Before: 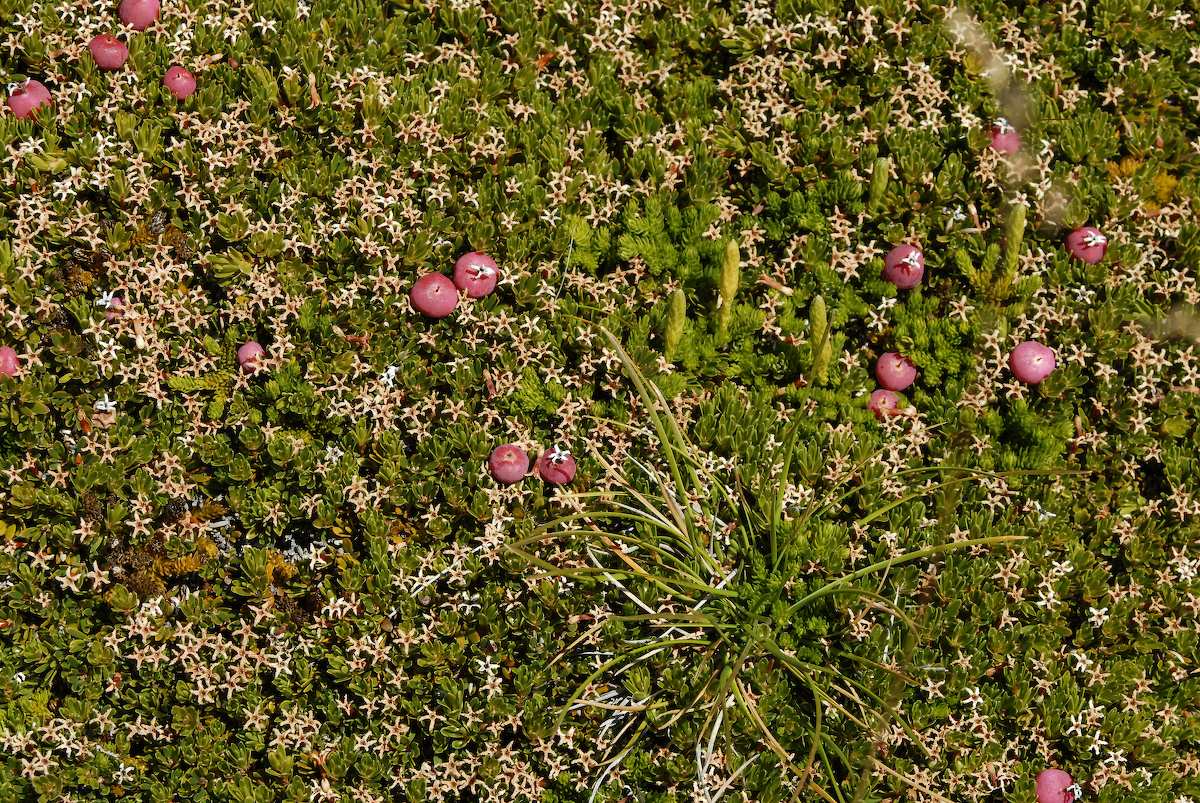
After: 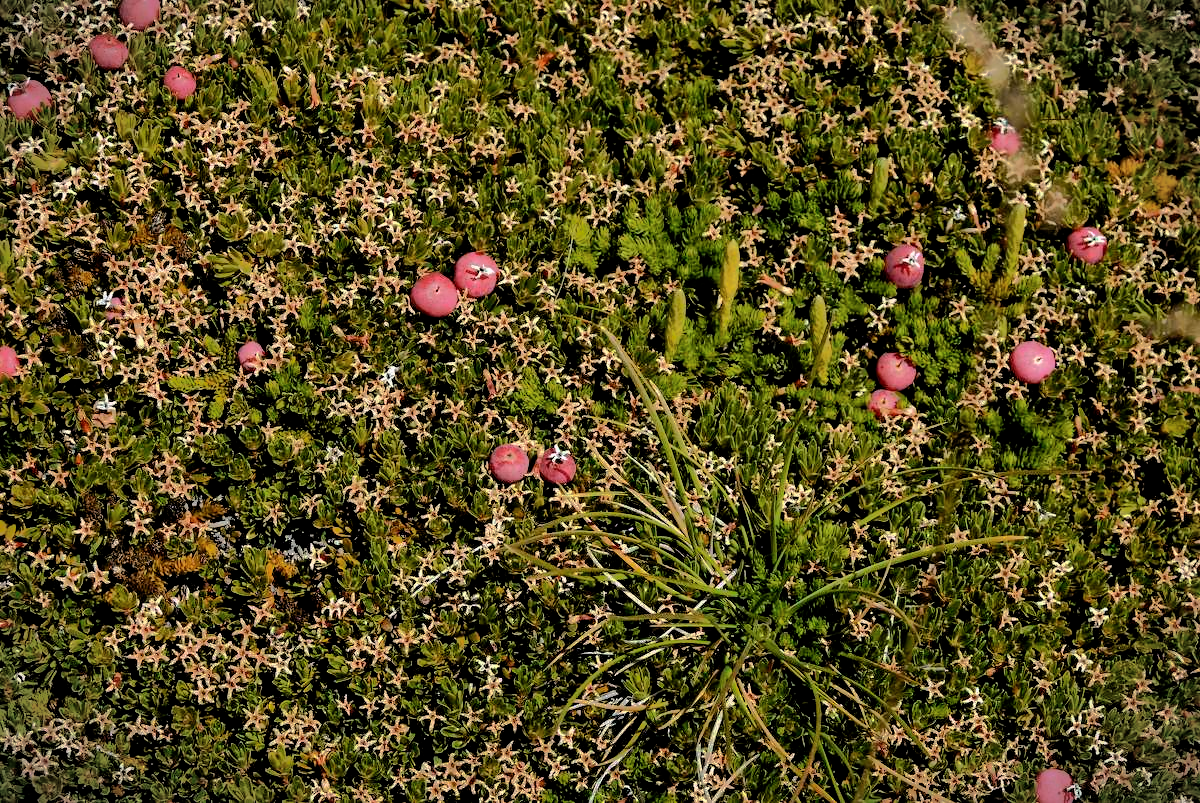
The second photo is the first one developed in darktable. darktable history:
filmic rgb: black relative exposure -6.31 EV, white relative exposure 2.8 EV, threshold 5.94 EV, target black luminance 0%, hardness 4.61, latitude 67.71%, contrast 1.289, shadows ↔ highlights balance -3.36%, color science v6 (2022), enable highlight reconstruction true
exposure: exposure -0.242 EV, compensate highlight preservation false
tone curve: curves: ch0 [(0, 0) (0.003, 0.002) (0.011, 0.009) (0.025, 0.02) (0.044, 0.036) (0.069, 0.057) (0.1, 0.081) (0.136, 0.115) (0.177, 0.153) (0.224, 0.202) (0.277, 0.264) (0.335, 0.333) (0.399, 0.409) (0.468, 0.491) (0.543, 0.58) (0.623, 0.675) (0.709, 0.777) (0.801, 0.88) (0.898, 0.98) (1, 1)], color space Lab, independent channels, preserve colors none
shadows and highlights: shadows 38.98, highlights -74.53
vignetting: fall-off start 100.23%, width/height ratio 1.307
